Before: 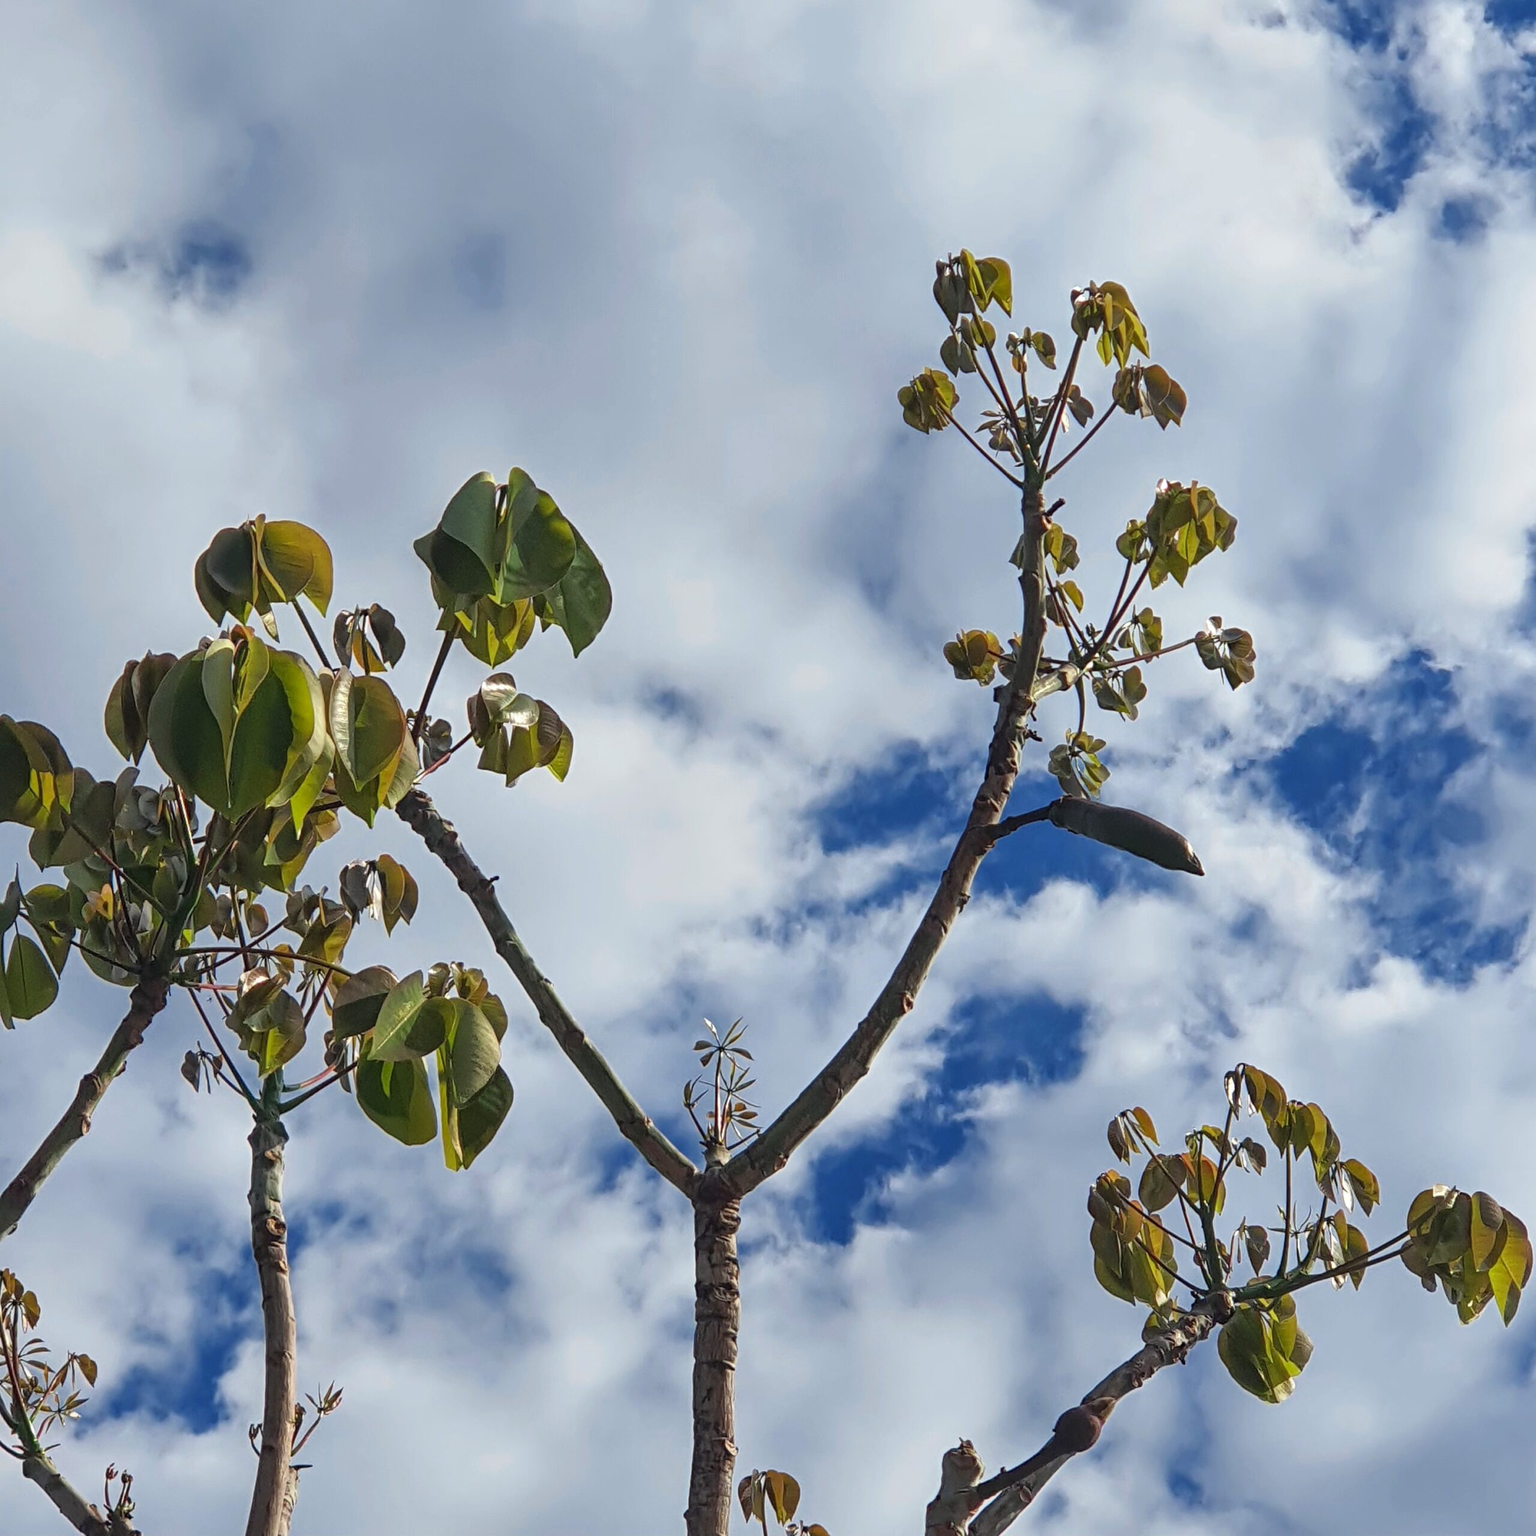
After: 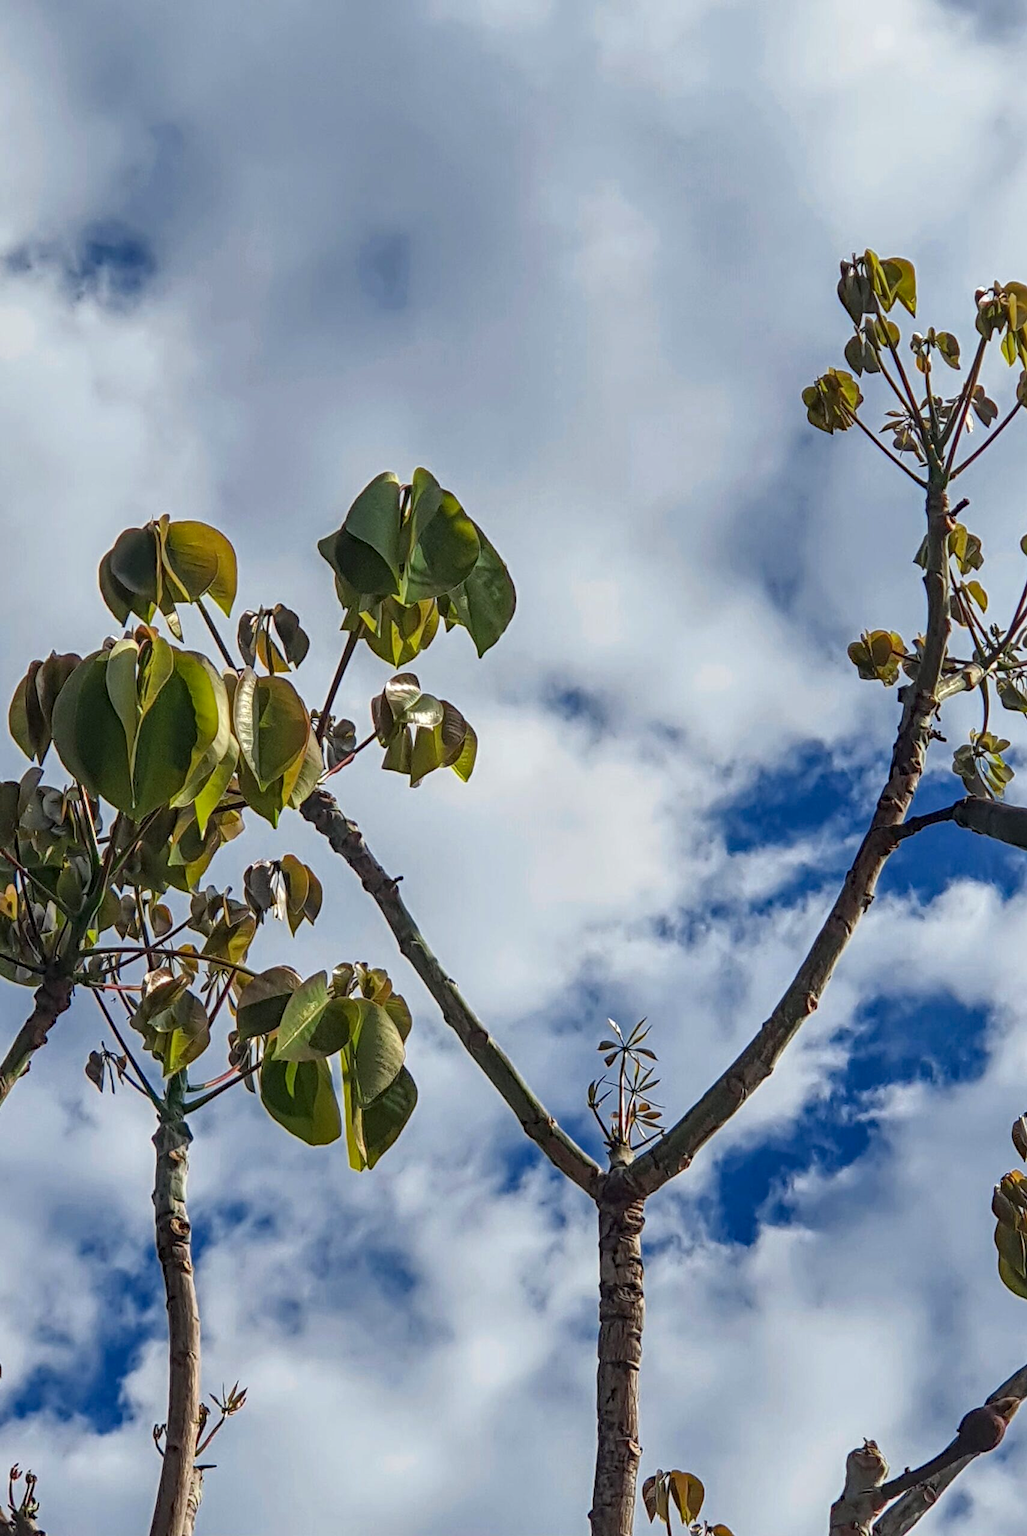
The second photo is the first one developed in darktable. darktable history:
haze removal: adaptive false
crop and rotate: left 6.277%, right 26.793%
local contrast: on, module defaults
